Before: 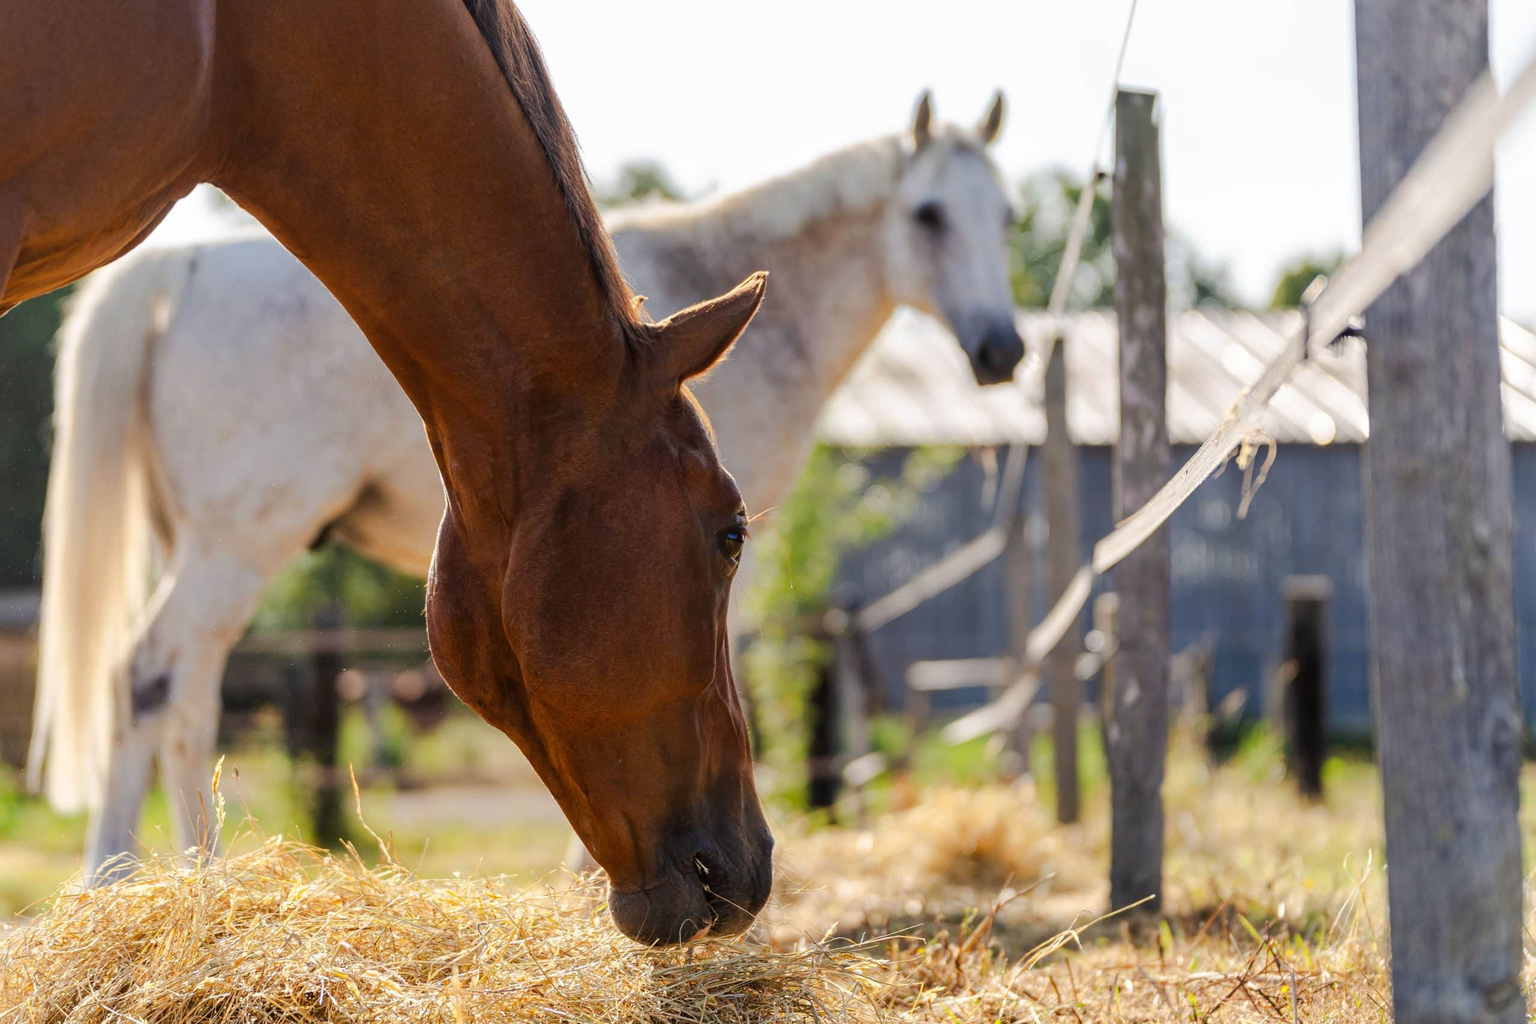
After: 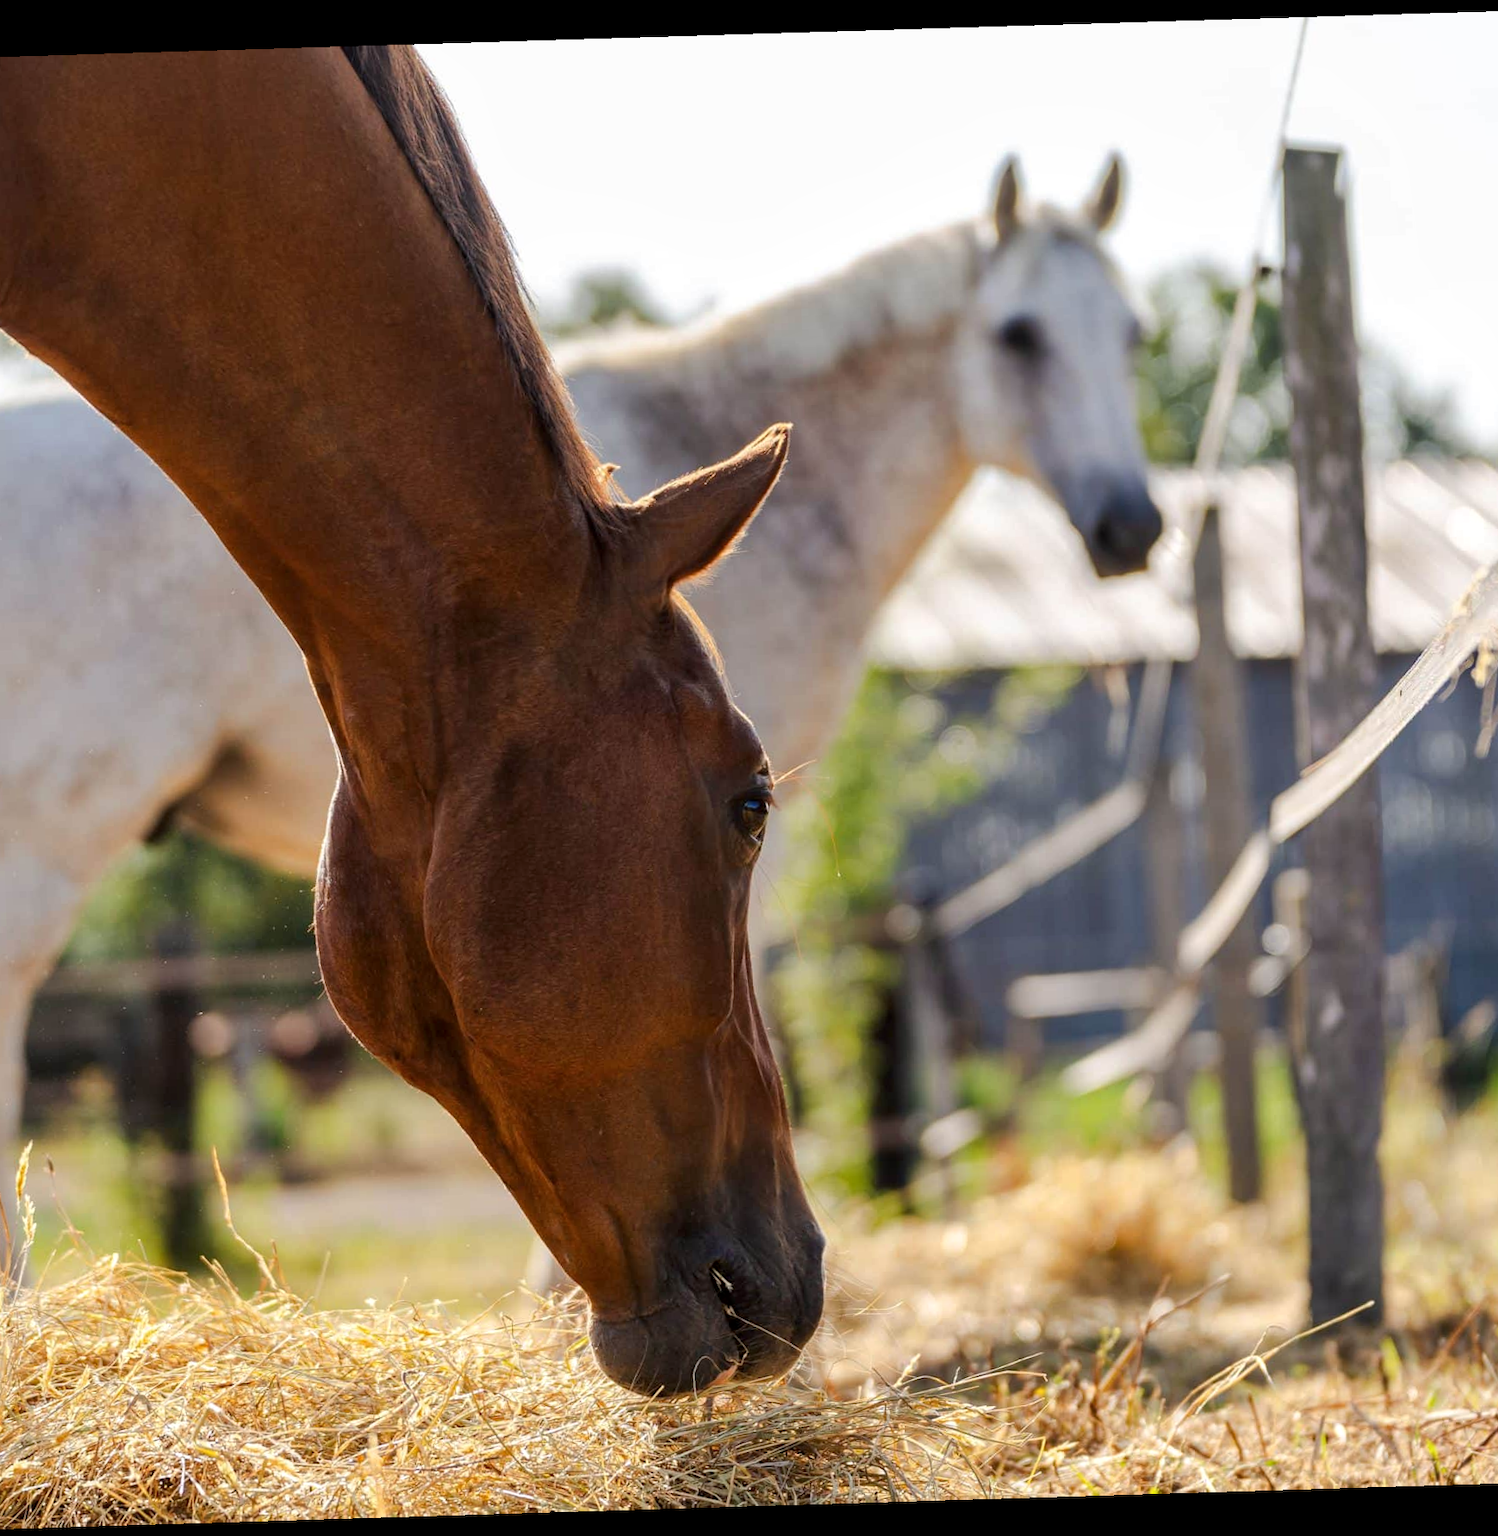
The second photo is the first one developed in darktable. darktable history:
local contrast: mode bilateral grid, contrast 20, coarseness 50, detail 120%, midtone range 0.2
crop and rotate: left 14.385%, right 18.948%
rotate and perspective: rotation -1.75°, automatic cropping off
